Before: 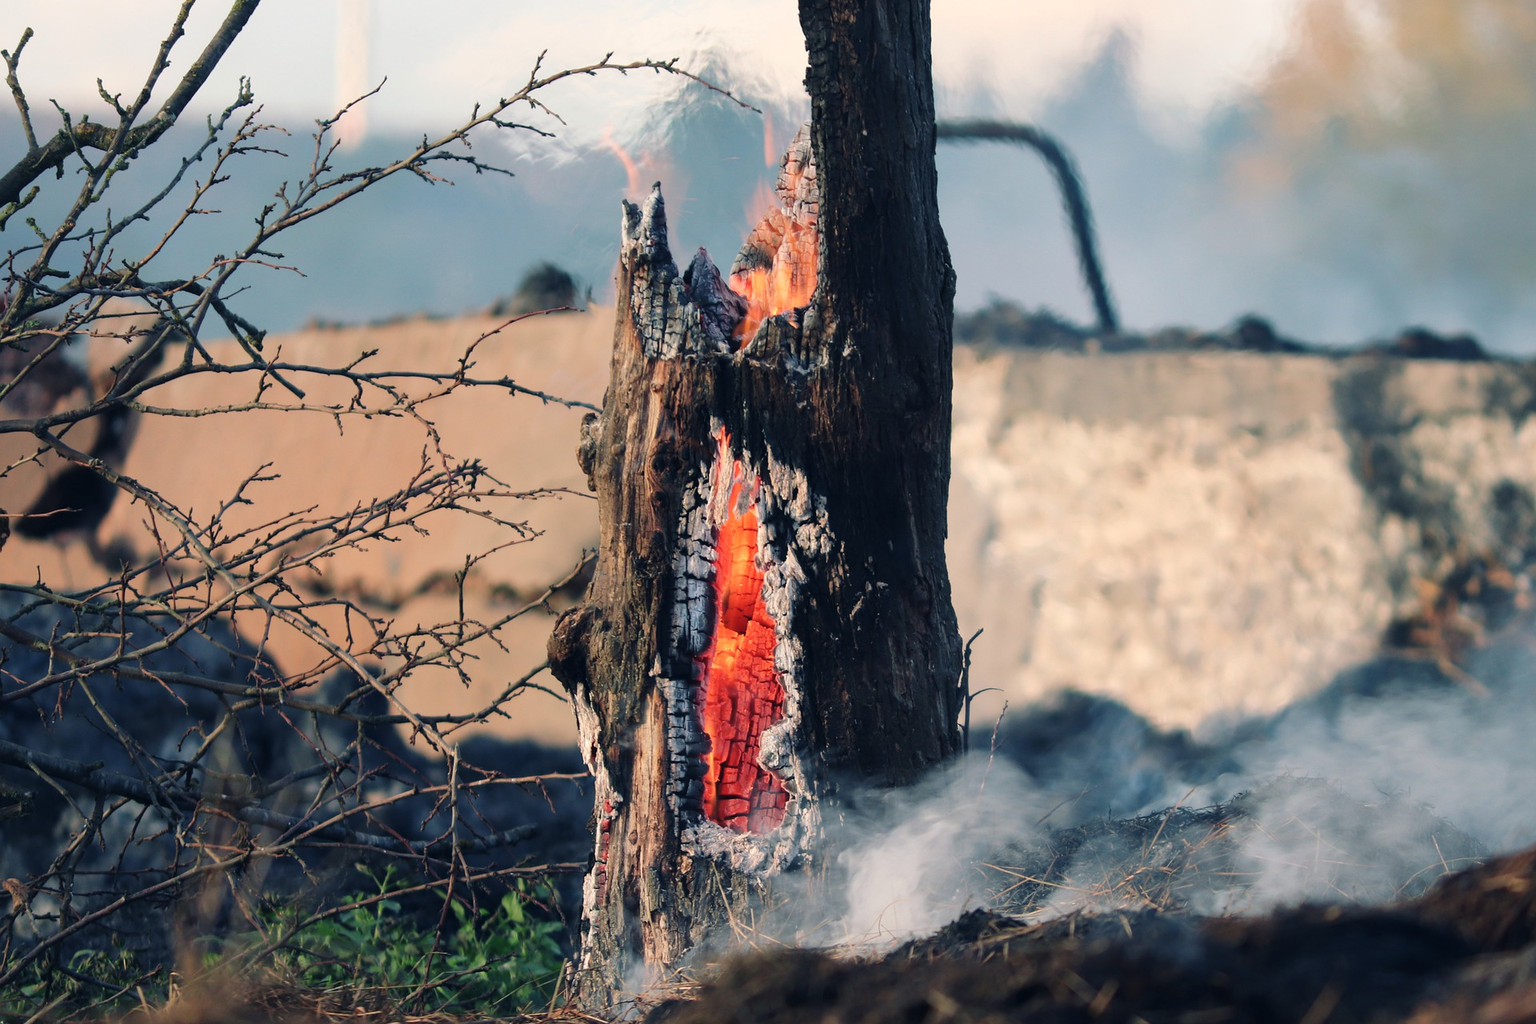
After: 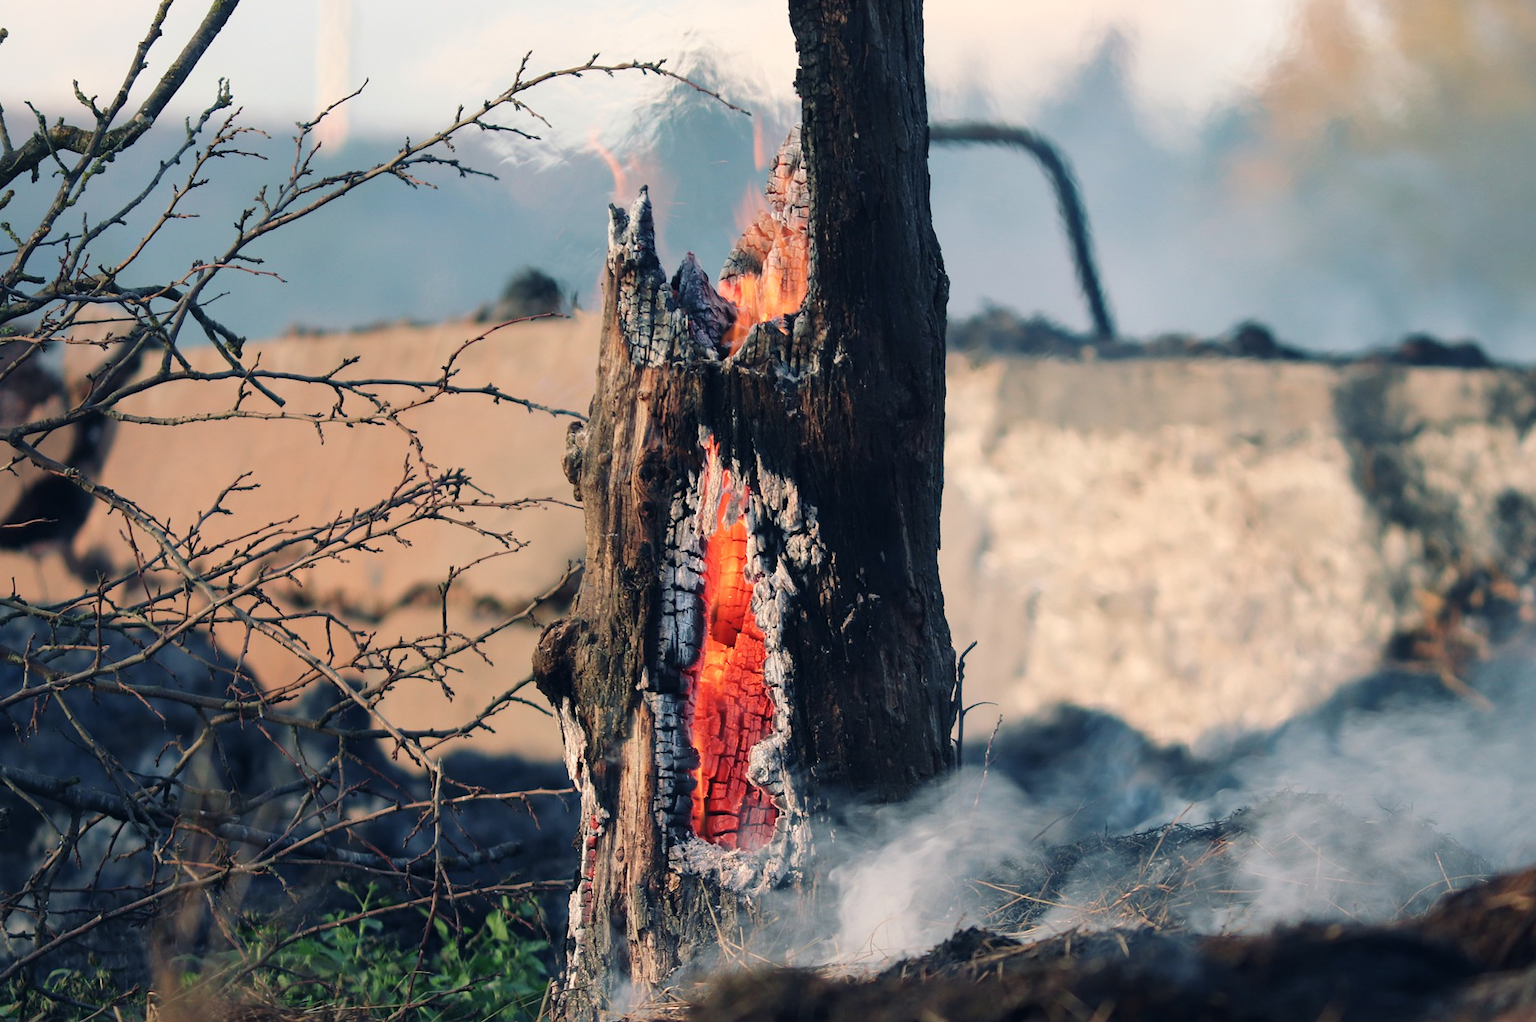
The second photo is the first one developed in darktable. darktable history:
crop: left 1.677%, right 0.275%, bottom 2.043%
